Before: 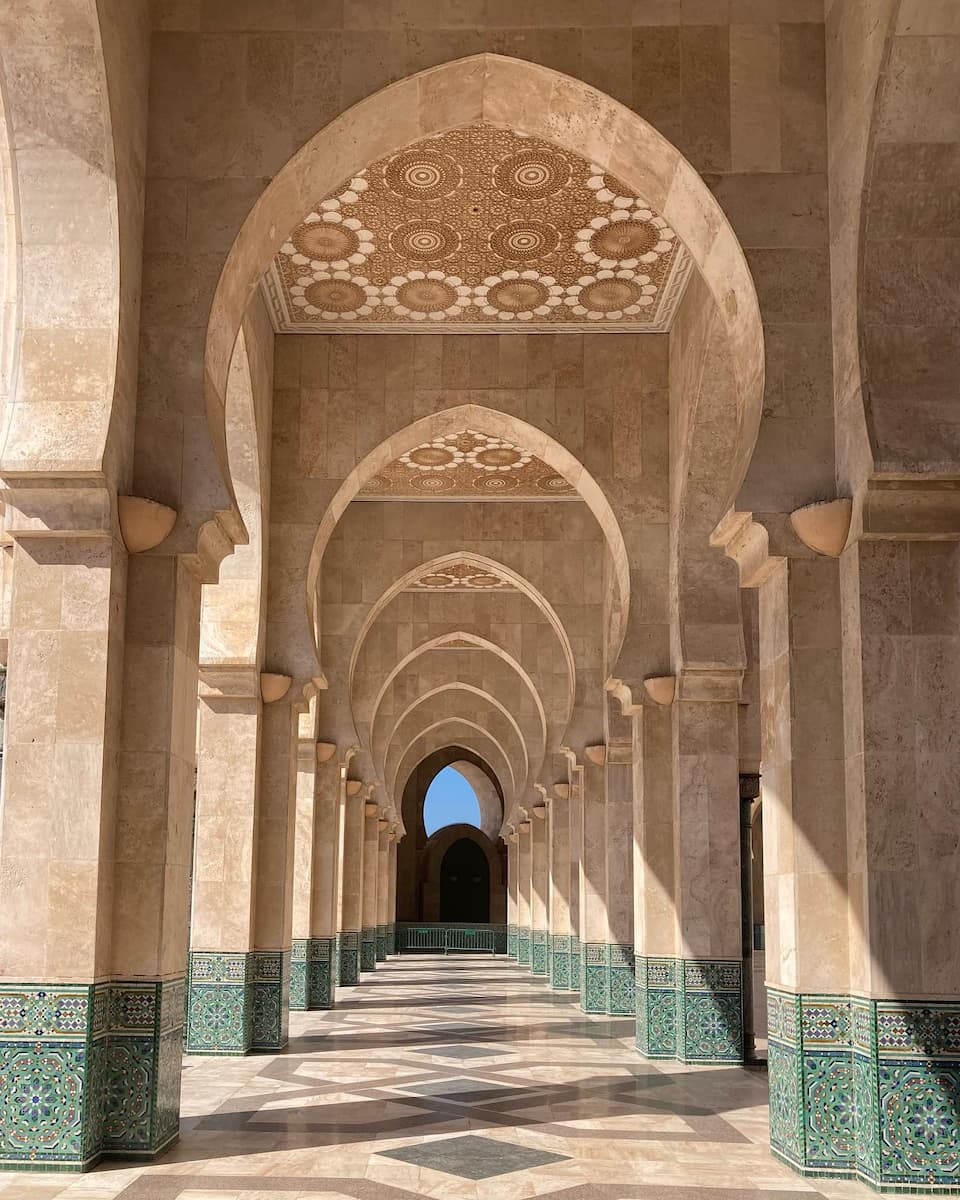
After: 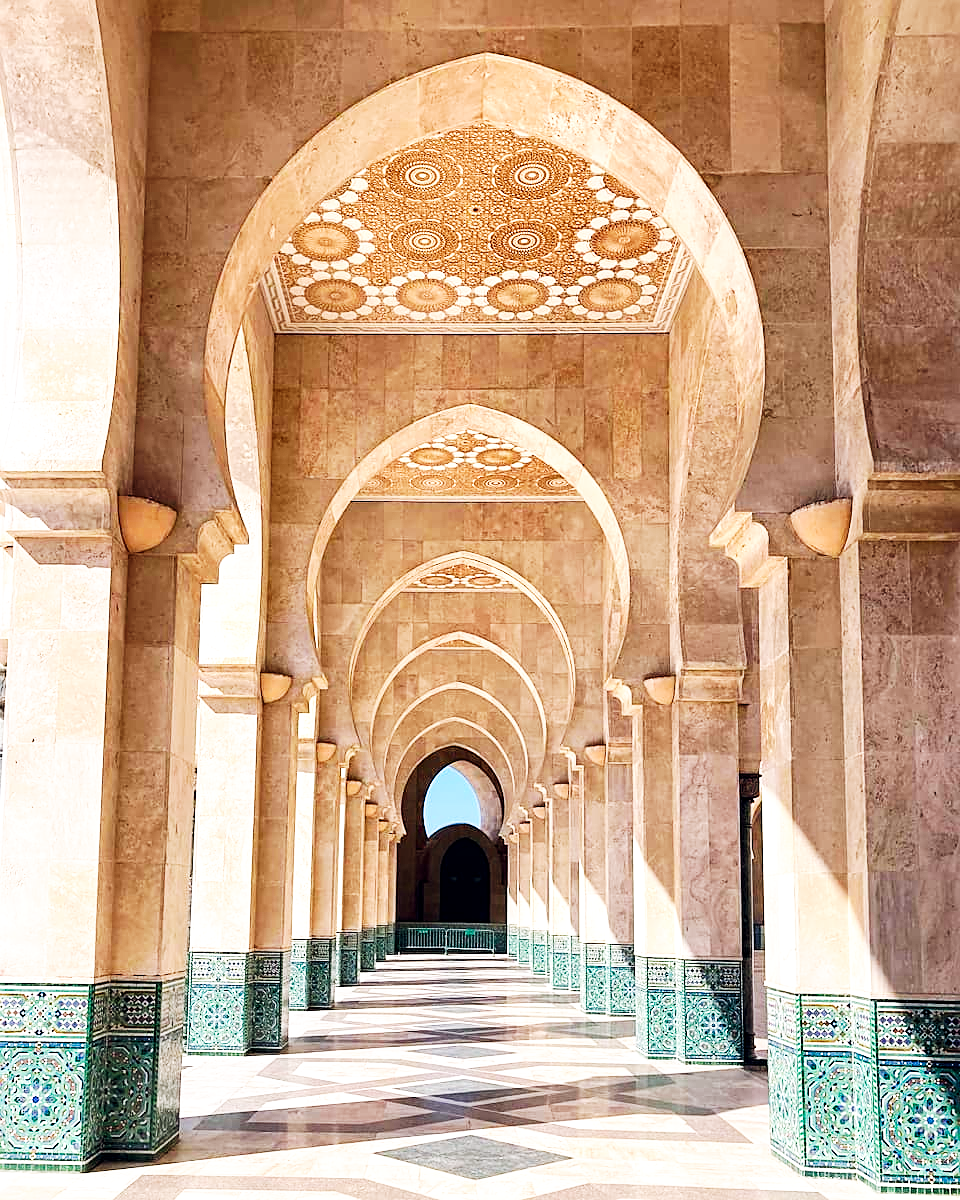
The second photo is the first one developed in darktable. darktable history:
base curve: curves: ch0 [(0, 0) (0.007, 0.004) (0.027, 0.03) (0.046, 0.07) (0.207, 0.54) (0.442, 0.872) (0.673, 0.972) (1, 1)], preserve colors none
local contrast: highlights 100%, shadows 100%, detail 120%, midtone range 0.2
color calibration: illuminant custom, x 0.368, y 0.373, temperature 4330.32 K
color balance rgb: shadows lift › hue 87.51°, highlights gain › chroma 1.62%, highlights gain › hue 55.1°, global offset › chroma 0.06%, global offset › hue 253.66°, linear chroma grading › global chroma 0.5%
color zones: curves: ch0 [(0, 0.613) (0.01, 0.613) (0.245, 0.448) (0.498, 0.529) (0.642, 0.665) (0.879, 0.777) (0.99, 0.613)]; ch1 [(0, 0) (0.143, 0) (0.286, 0) (0.429, 0) (0.571, 0) (0.714, 0) (0.857, 0)], mix -121.96%
lens correction: correction method embedded metadata, crop 1, focal 40, aperture 4, distance 15.16, camera "ILCE-7M3", lens "FE 40mm F2.5 G"
sharpen: on, module defaults
